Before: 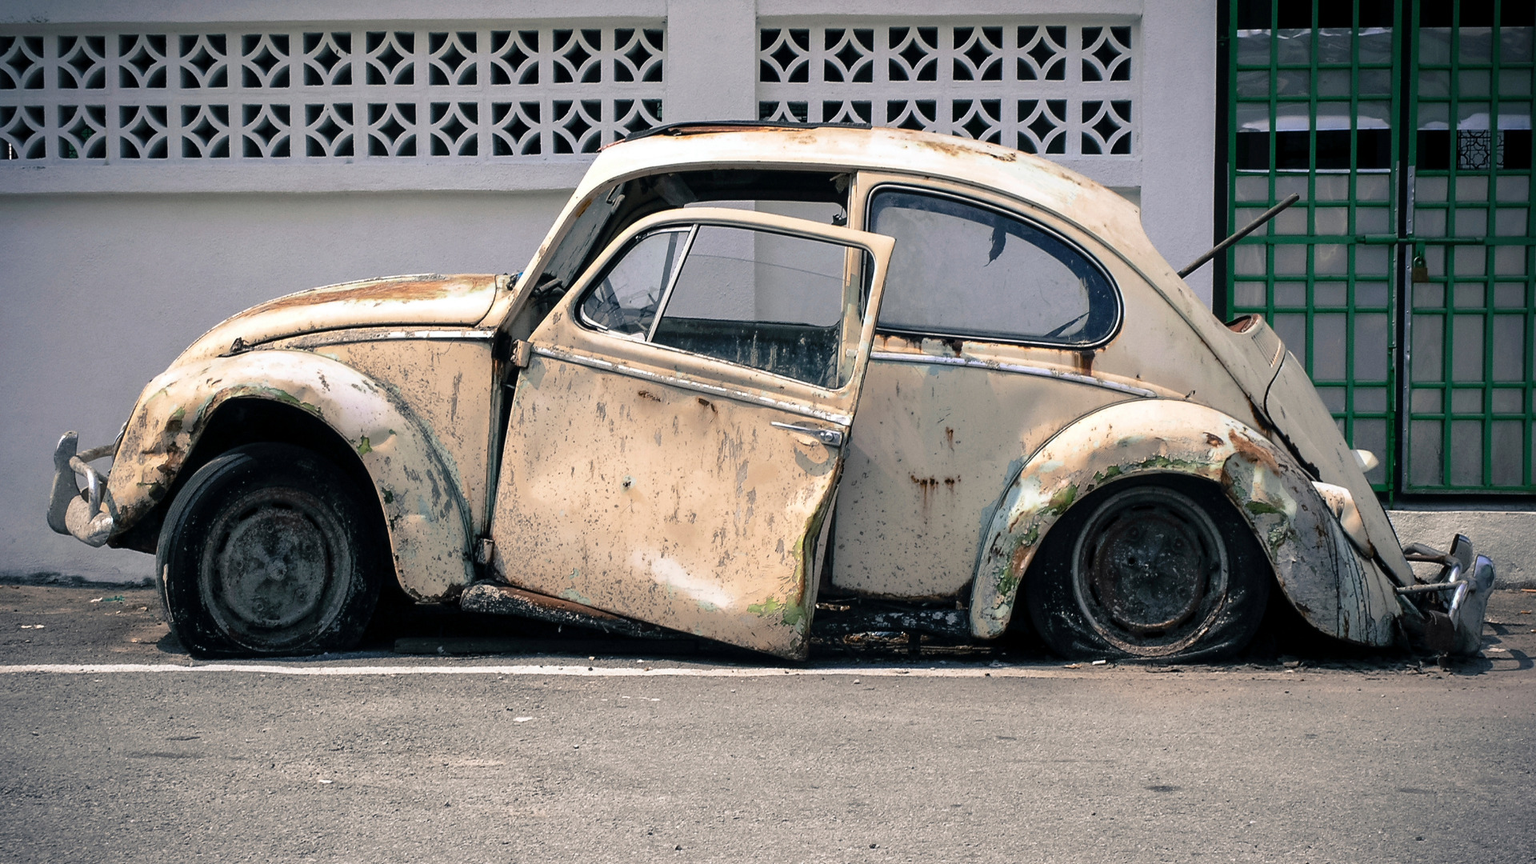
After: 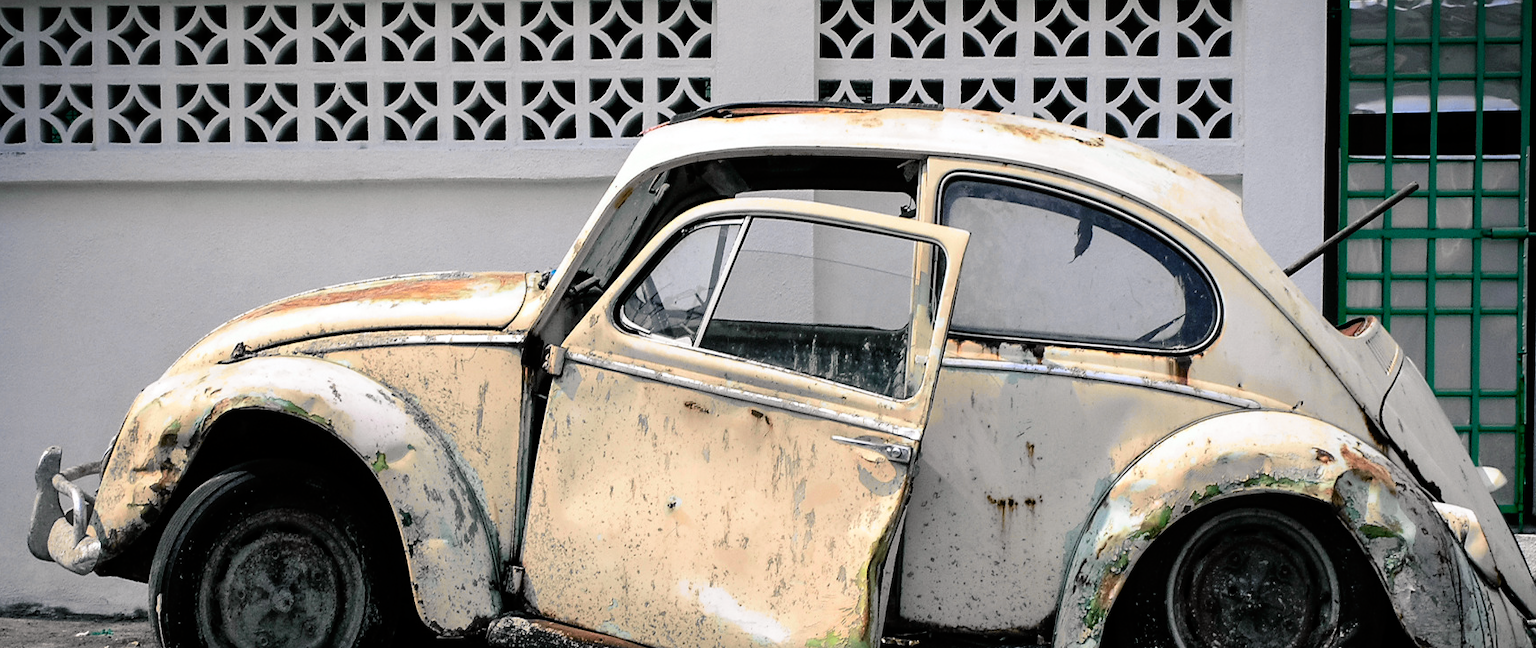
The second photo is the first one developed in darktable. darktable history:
white balance: red 0.976, blue 1.04
crop: left 1.509%, top 3.452%, right 7.696%, bottom 28.452%
tone curve: curves: ch0 [(0, 0.019) (0.066, 0.043) (0.189, 0.182) (0.368, 0.407) (0.501, 0.564) (0.677, 0.729) (0.851, 0.861) (0.997, 0.959)]; ch1 [(0, 0) (0.187, 0.121) (0.388, 0.346) (0.437, 0.409) (0.474, 0.472) (0.499, 0.501) (0.514, 0.507) (0.548, 0.557) (0.653, 0.663) (0.812, 0.856) (1, 1)]; ch2 [(0, 0) (0.246, 0.214) (0.421, 0.427) (0.459, 0.484) (0.5, 0.504) (0.518, 0.516) (0.529, 0.548) (0.56, 0.576) (0.607, 0.63) (0.744, 0.734) (0.867, 0.821) (0.993, 0.889)], color space Lab, independent channels, preserve colors none
levels: mode automatic, black 0.023%, white 99.97%, levels [0.062, 0.494, 0.925]
